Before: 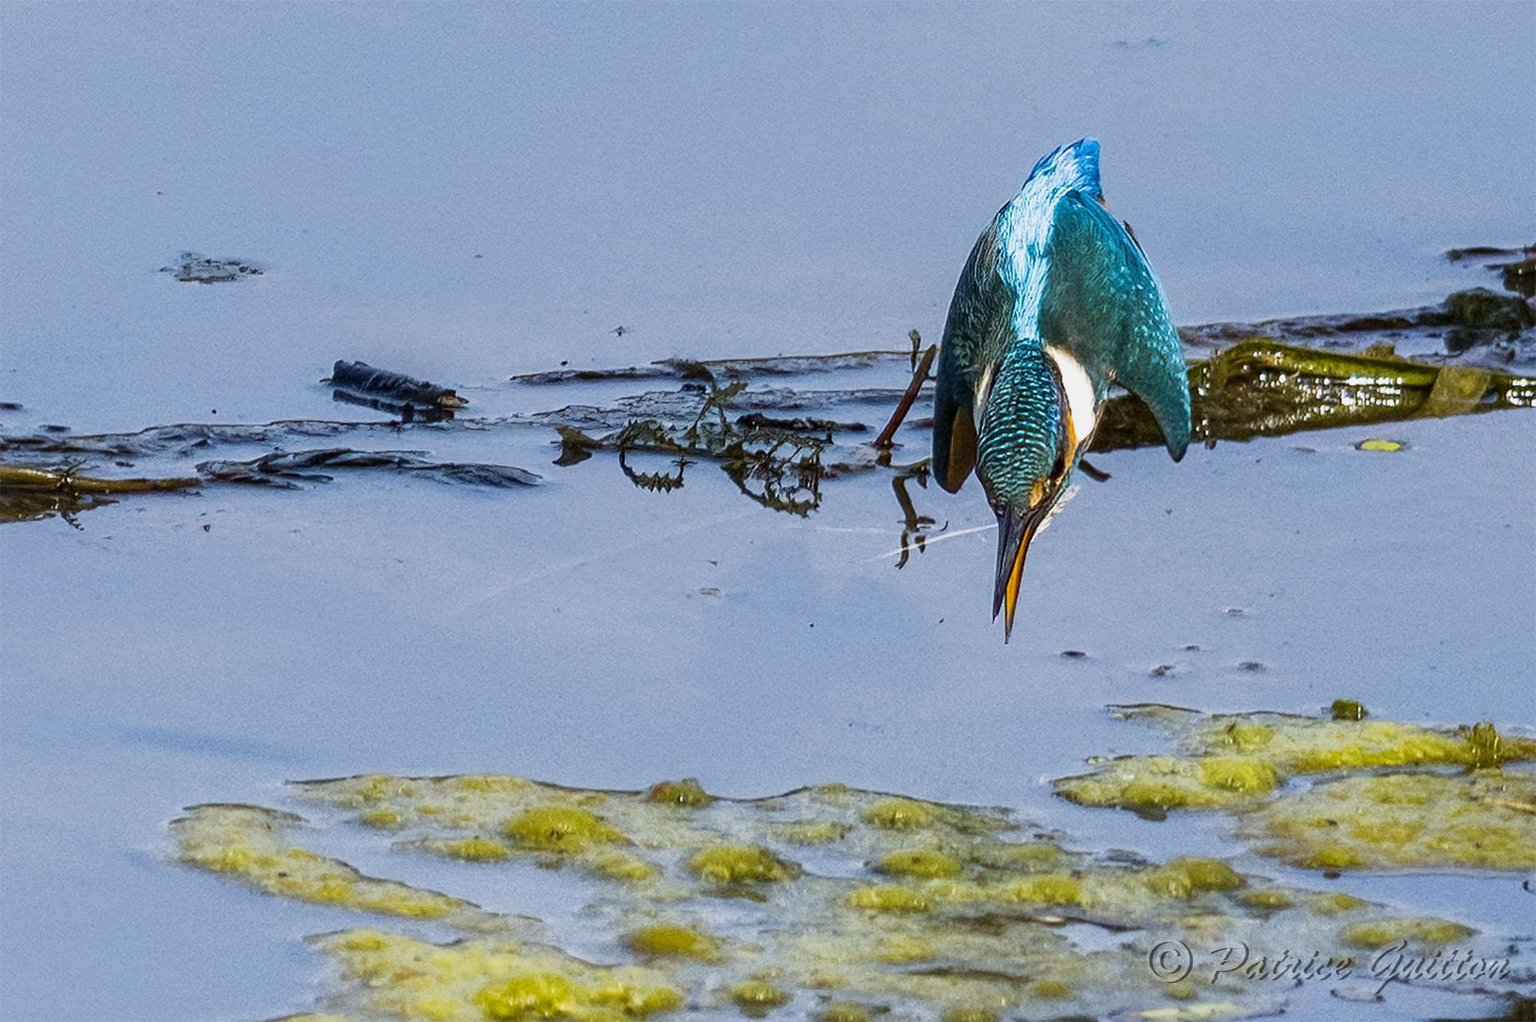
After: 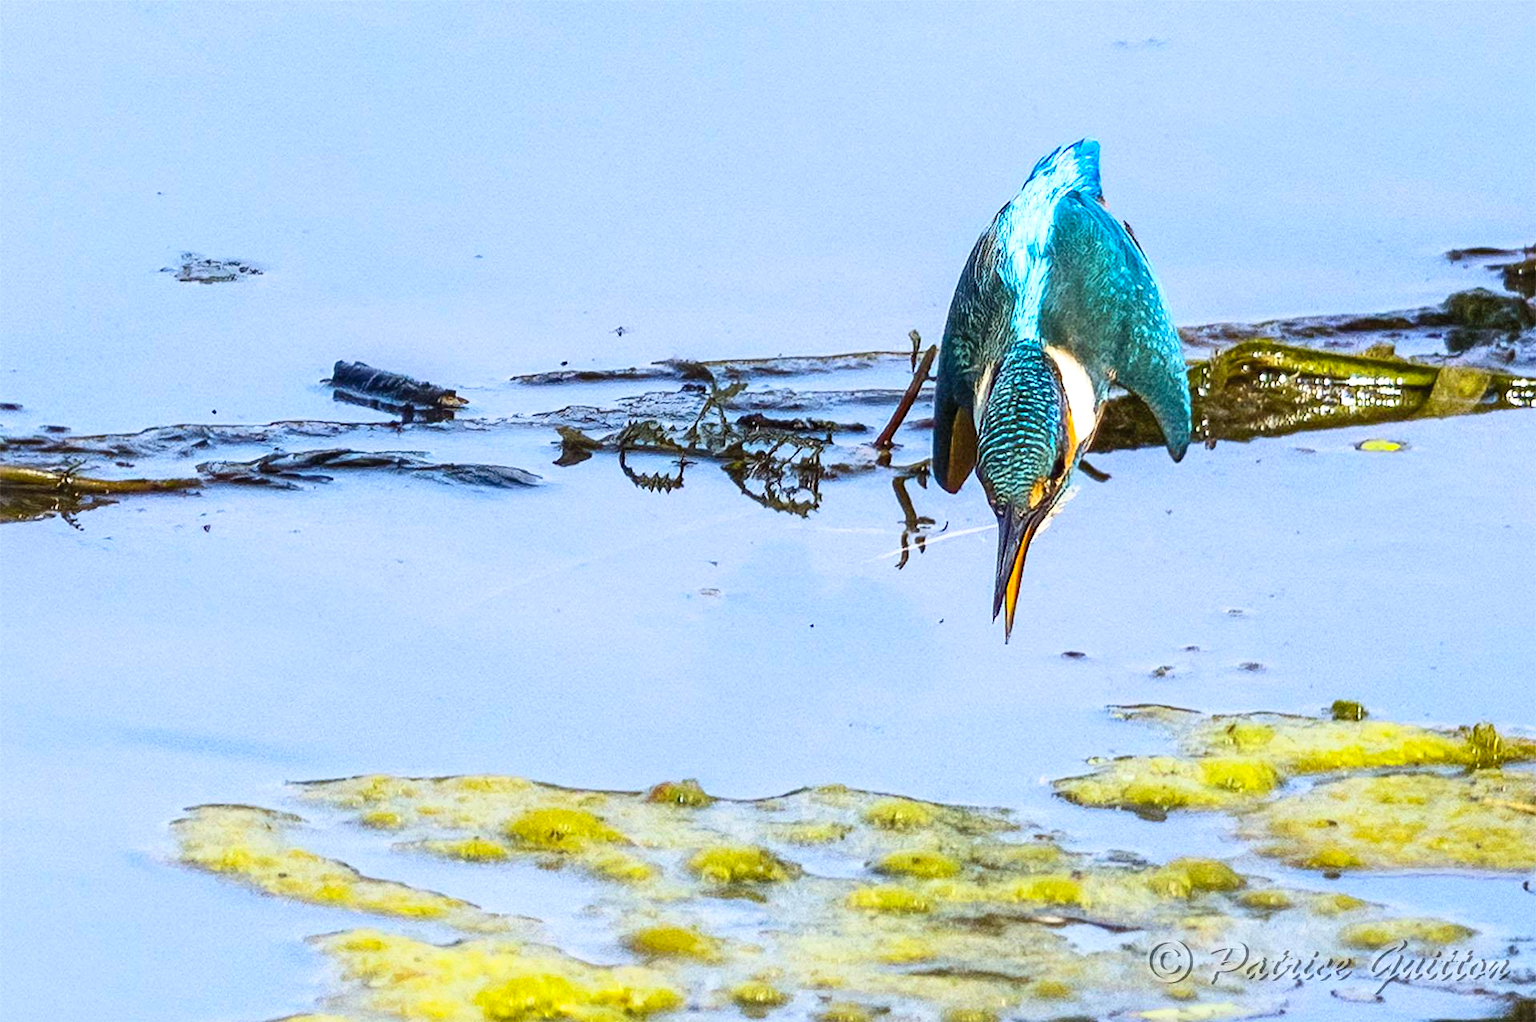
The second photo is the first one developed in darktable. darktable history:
contrast brightness saturation: contrast 0.243, brightness 0.242, saturation 0.374
exposure: exposure 0.296 EV, compensate exposure bias true, compensate highlight preservation false
